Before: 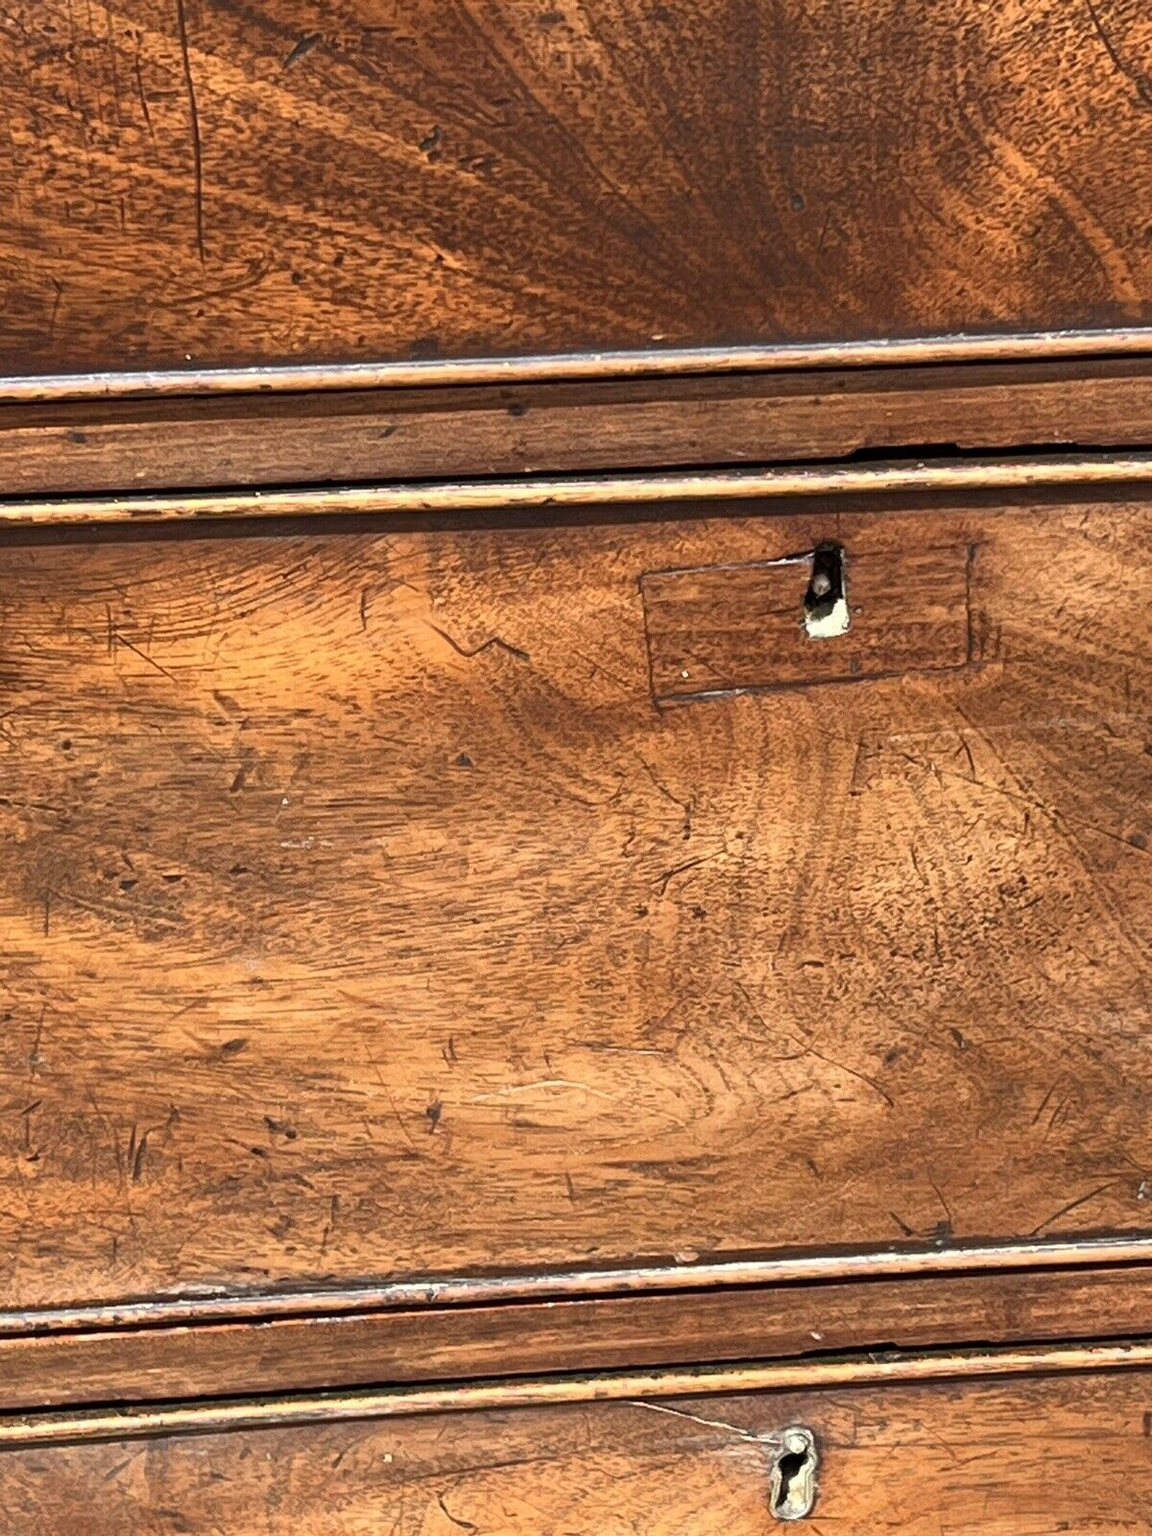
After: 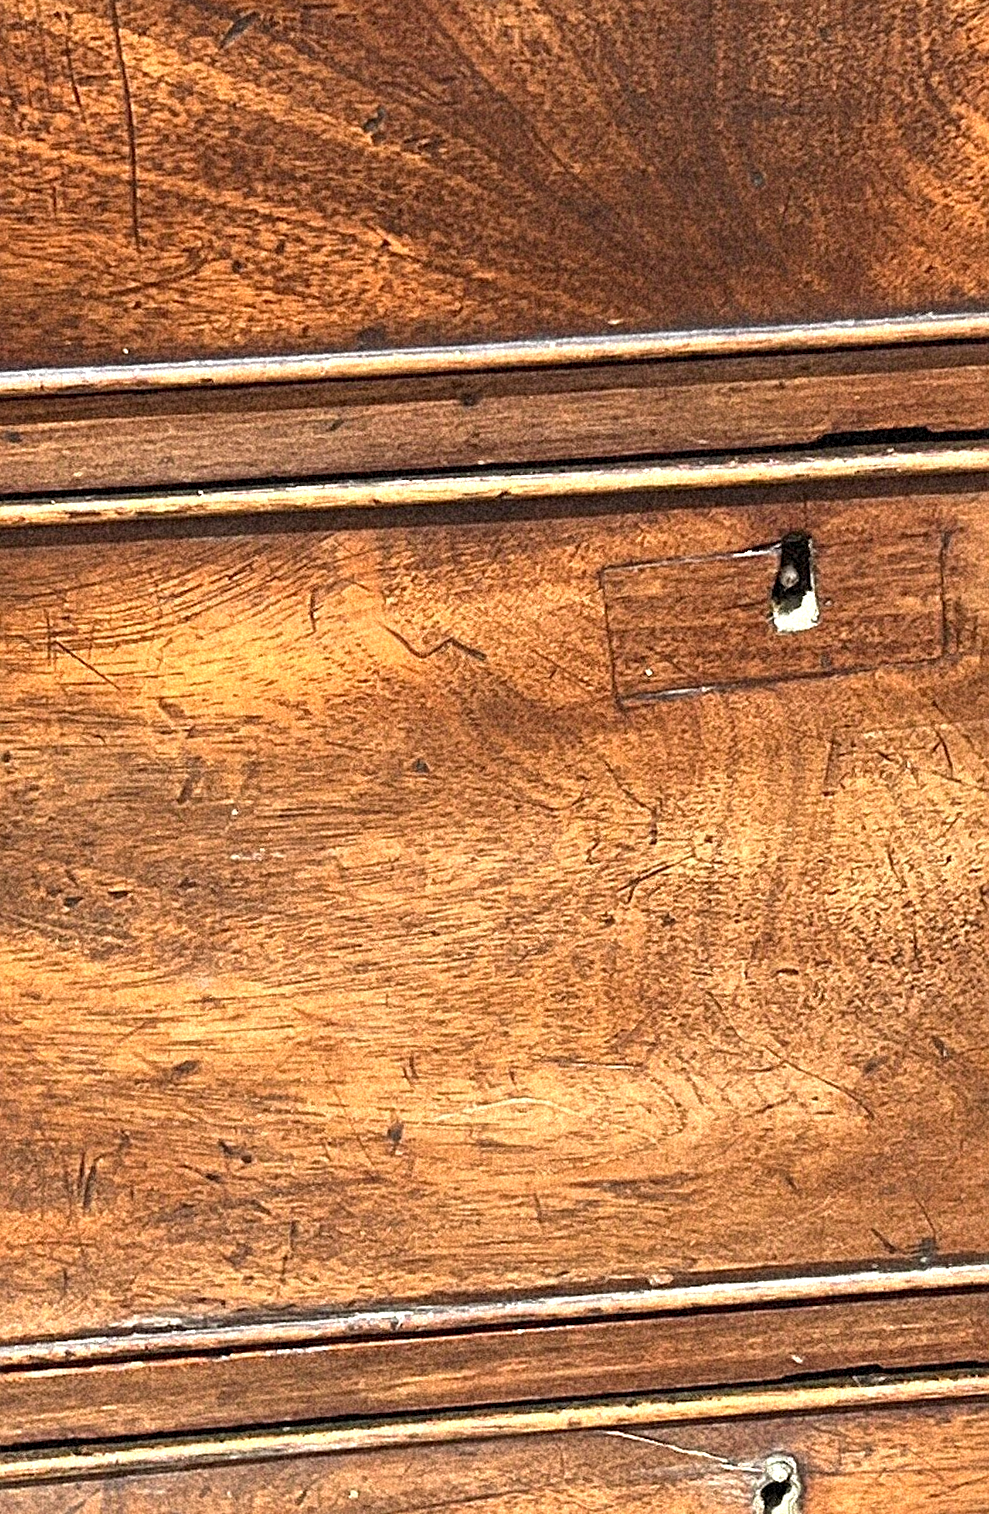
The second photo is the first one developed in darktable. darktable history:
exposure: exposure 0.564 EV, compensate highlight preservation false
sharpen: on, module defaults
grain: coarseness 46.9 ISO, strength 50.21%, mid-tones bias 0%
crop and rotate: angle 1°, left 4.281%, top 0.642%, right 11.383%, bottom 2.486%
shadows and highlights: shadows 25, white point adjustment -3, highlights -30
